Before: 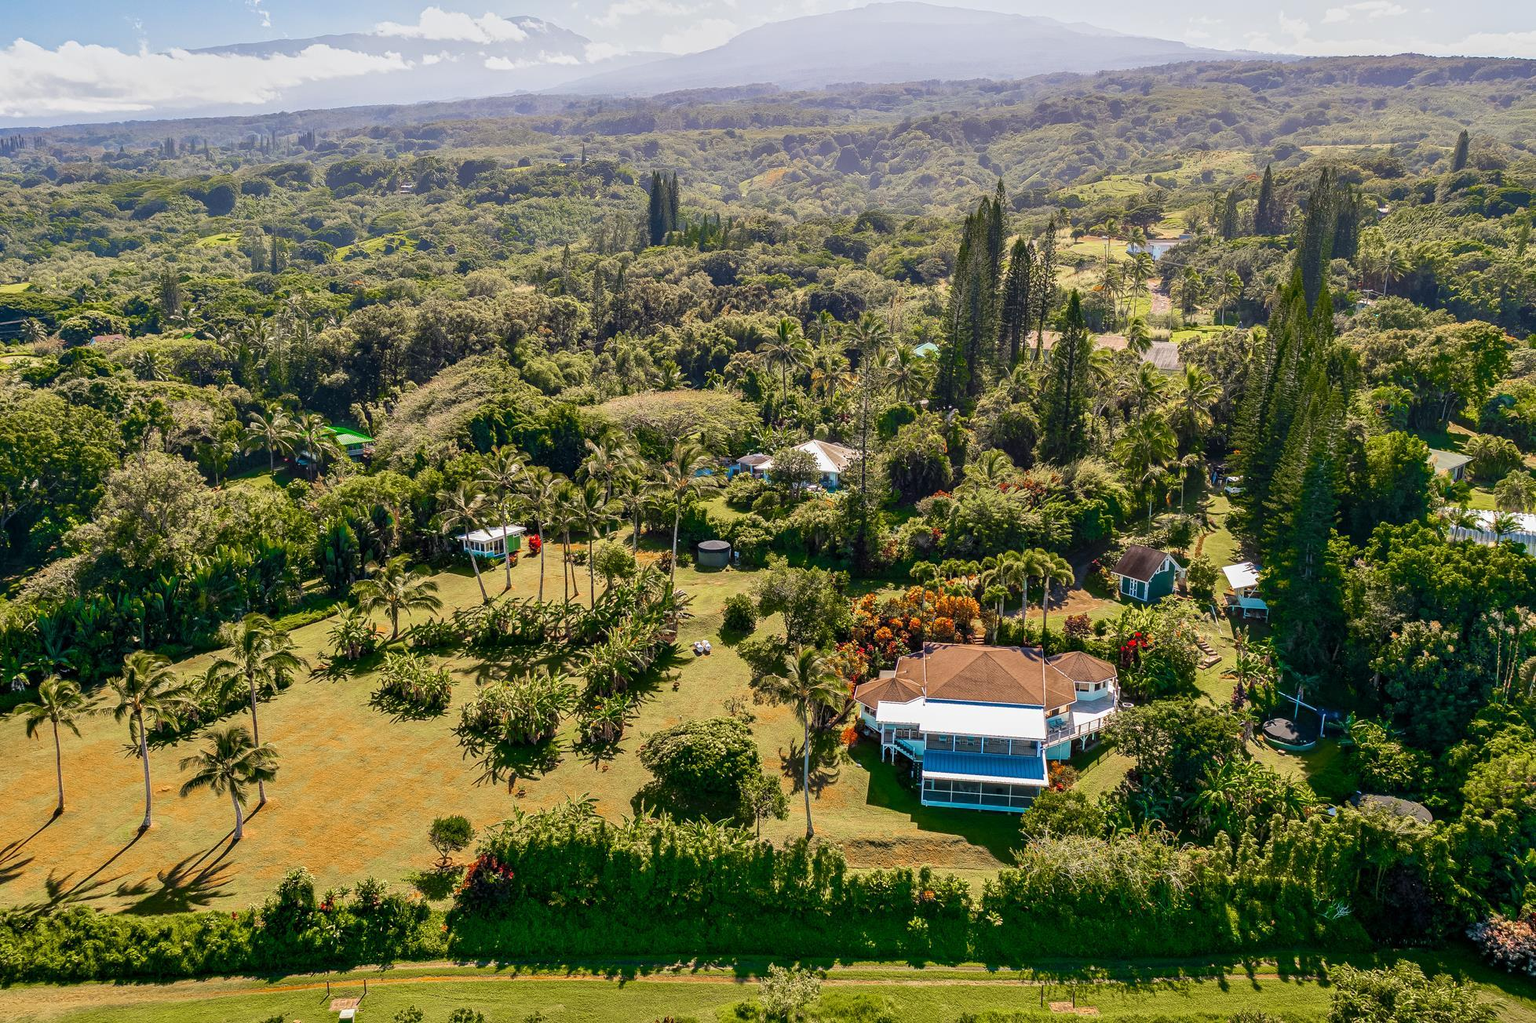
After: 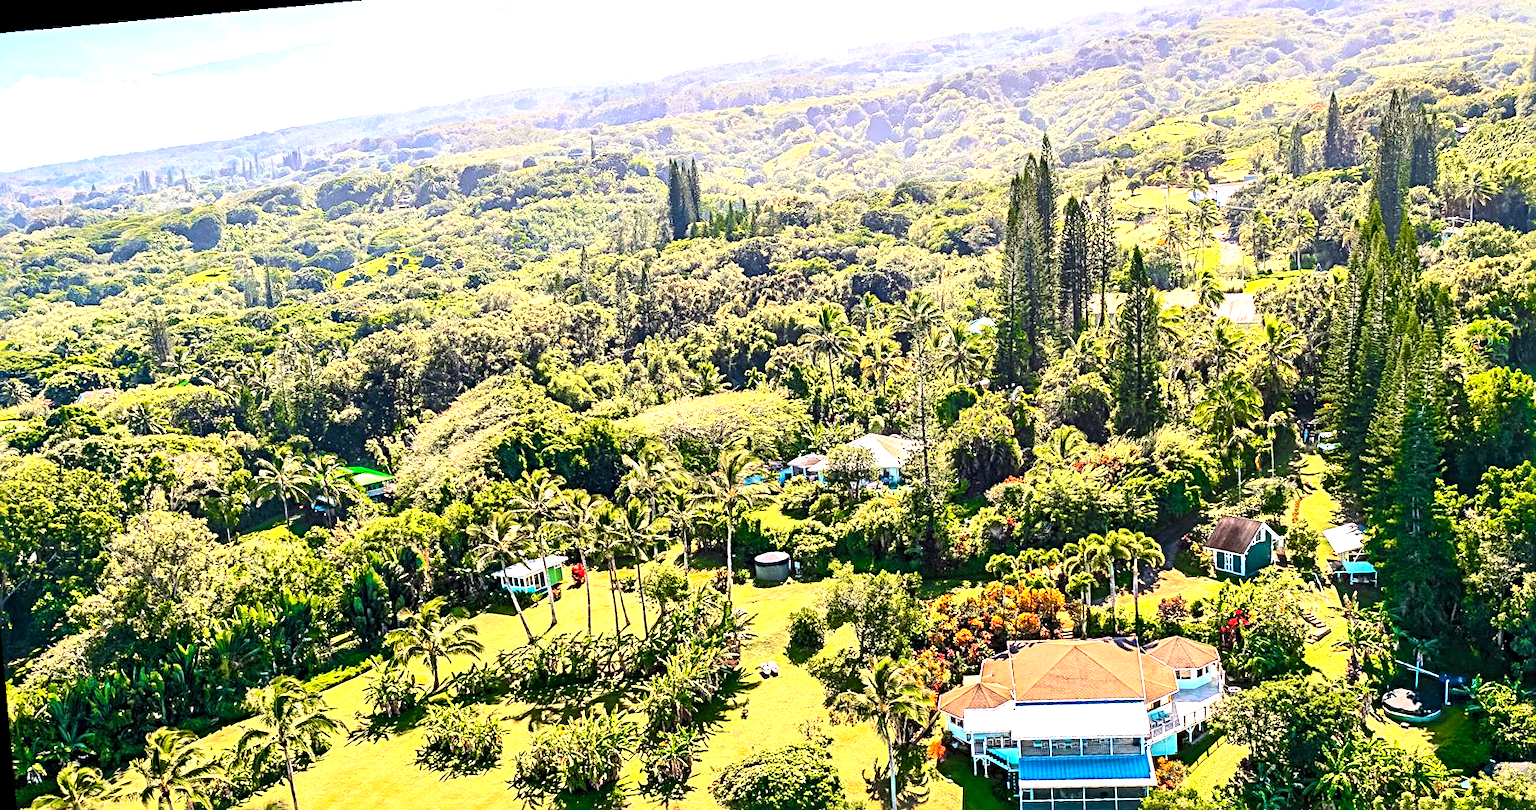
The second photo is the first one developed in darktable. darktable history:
rotate and perspective: rotation -5.2°, automatic cropping off
tone equalizer: -8 EV -0.417 EV, -7 EV -0.389 EV, -6 EV -0.333 EV, -5 EV -0.222 EV, -3 EV 0.222 EV, -2 EV 0.333 EV, -1 EV 0.389 EV, +0 EV 0.417 EV, edges refinement/feathering 500, mask exposure compensation -1.57 EV, preserve details no
exposure: exposure 1 EV, compensate highlight preservation false
crop: left 3.015%, top 8.969%, right 9.647%, bottom 26.457%
contrast brightness saturation: contrast 0.2, brightness 0.16, saturation 0.22
sharpen: radius 4
